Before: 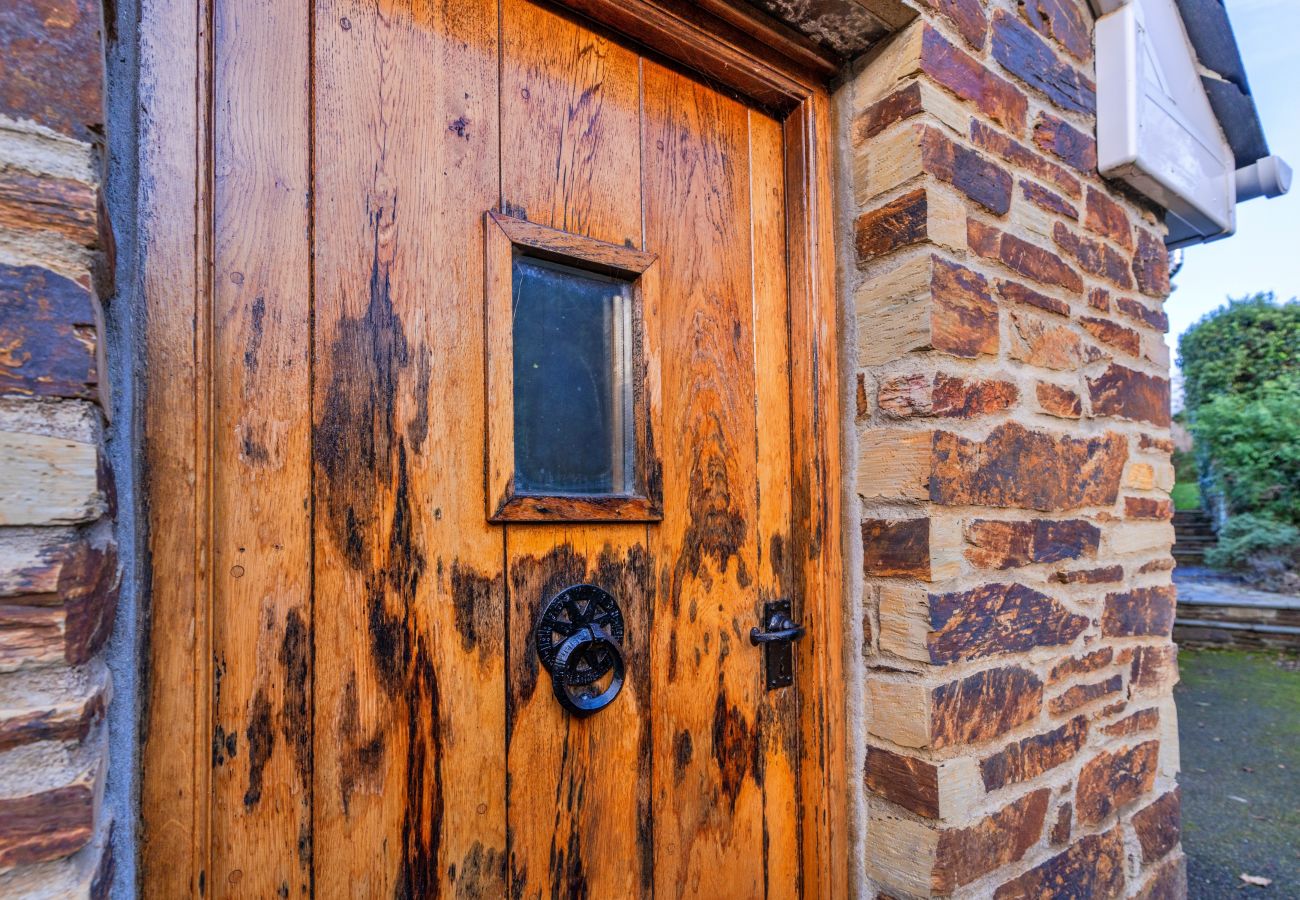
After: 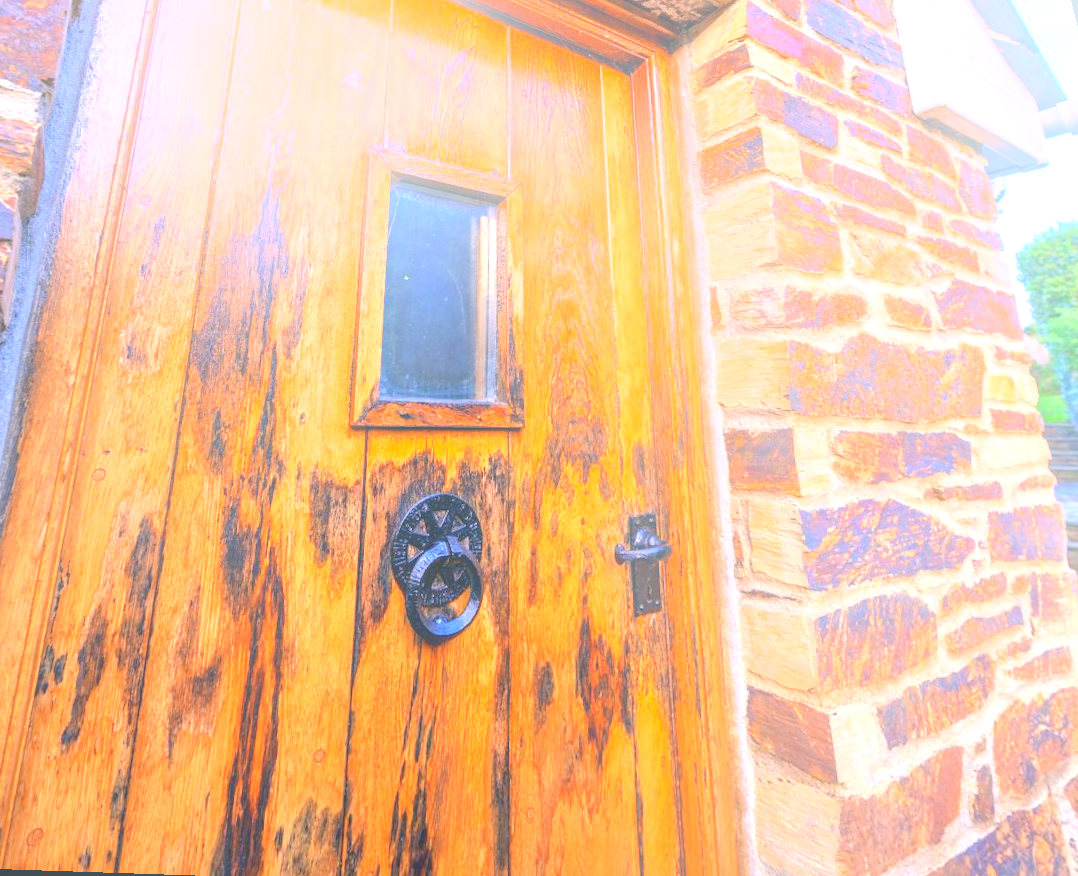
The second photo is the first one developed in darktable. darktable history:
bloom: on, module defaults
color correction: highlights a* 5.38, highlights b* 5.3, shadows a* -4.26, shadows b* -5.11
rotate and perspective: rotation 0.72°, lens shift (vertical) -0.352, lens shift (horizontal) -0.051, crop left 0.152, crop right 0.859, crop top 0.019, crop bottom 0.964
exposure: black level correction 0, exposure 1.2 EV, compensate highlight preservation false
